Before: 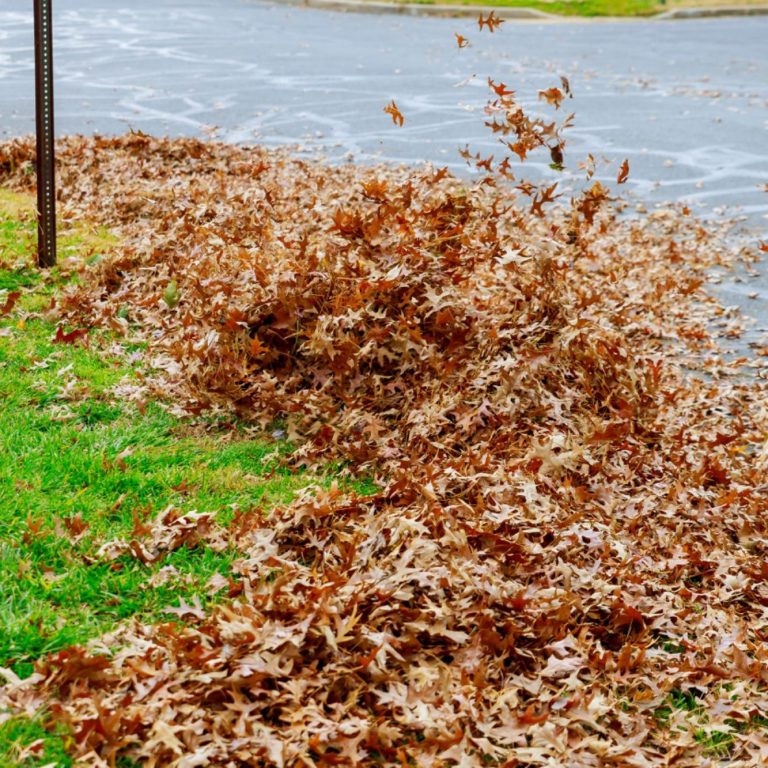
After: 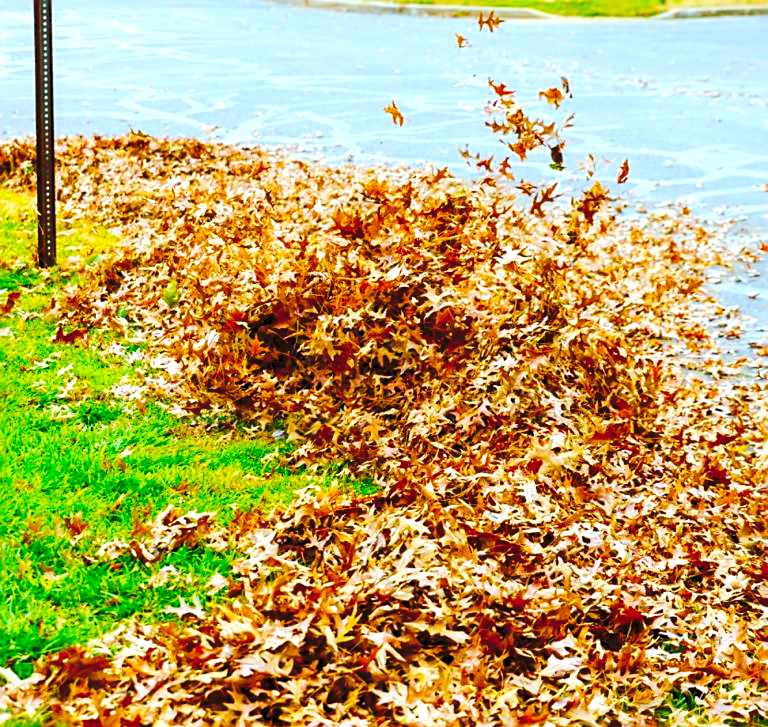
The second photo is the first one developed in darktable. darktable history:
sharpen: on, module defaults
color balance rgb: linear chroma grading › global chroma 14.429%, perceptual saturation grading › global saturation 36.331%, perceptual saturation grading › shadows 35.497%, perceptual brilliance grading › global brilliance 17.632%
crop and rotate: top 0.002%, bottom 5.233%
color calibration: illuminant Planckian (black body), adaptation linear Bradford (ICC v4), x 0.362, y 0.366, temperature 4515.22 K
levels: levels [0.018, 0.493, 1]
tone curve: curves: ch0 [(0, 0) (0.003, 0.074) (0.011, 0.079) (0.025, 0.083) (0.044, 0.095) (0.069, 0.097) (0.1, 0.11) (0.136, 0.131) (0.177, 0.159) (0.224, 0.209) (0.277, 0.279) (0.335, 0.367) (0.399, 0.455) (0.468, 0.538) (0.543, 0.621) (0.623, 0.699) (0.709, 0.782) (0.801, 0.848) (0.898, 0.924) (1, 1)], preserve colors none
